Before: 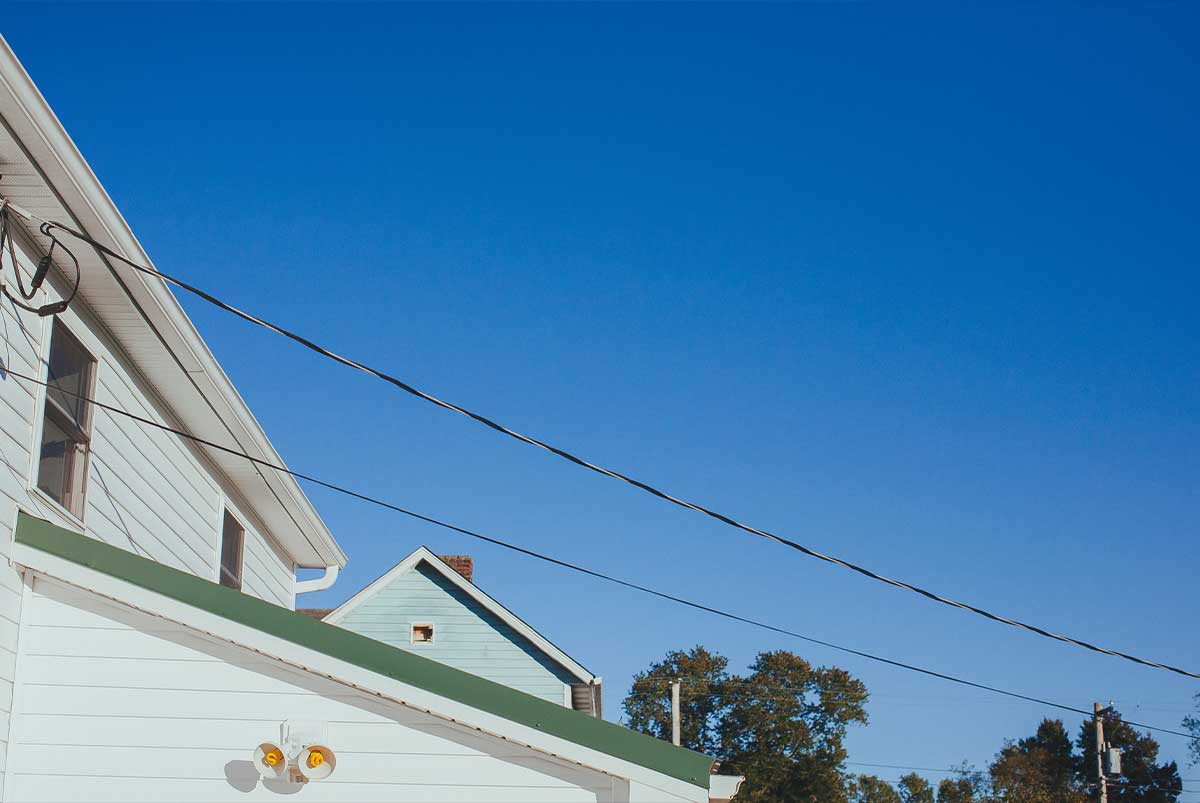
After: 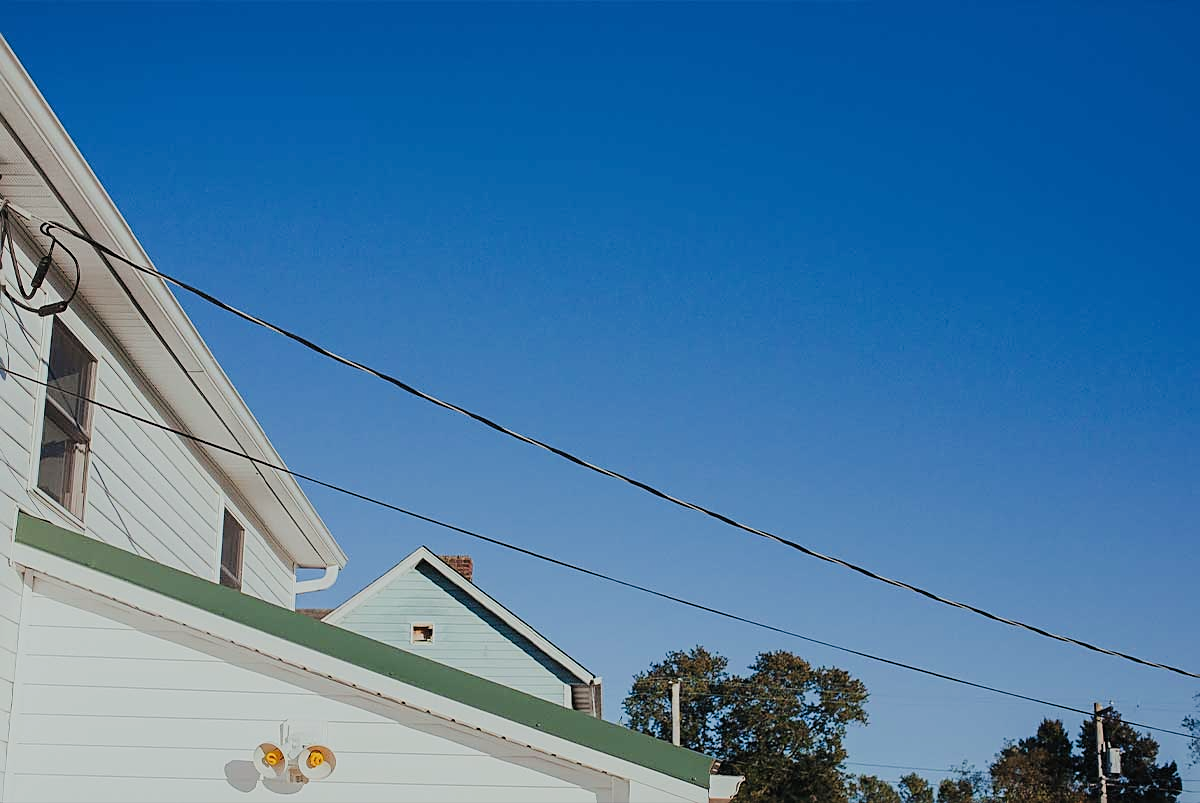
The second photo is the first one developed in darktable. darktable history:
sharpen: on, module defaults
white balance: red 1.009, blue 0.985
filmic rgb: black relative exposure -7.65 EV, white relative exposure 4.56 EV, hardness 3.61, contrast 1.05
